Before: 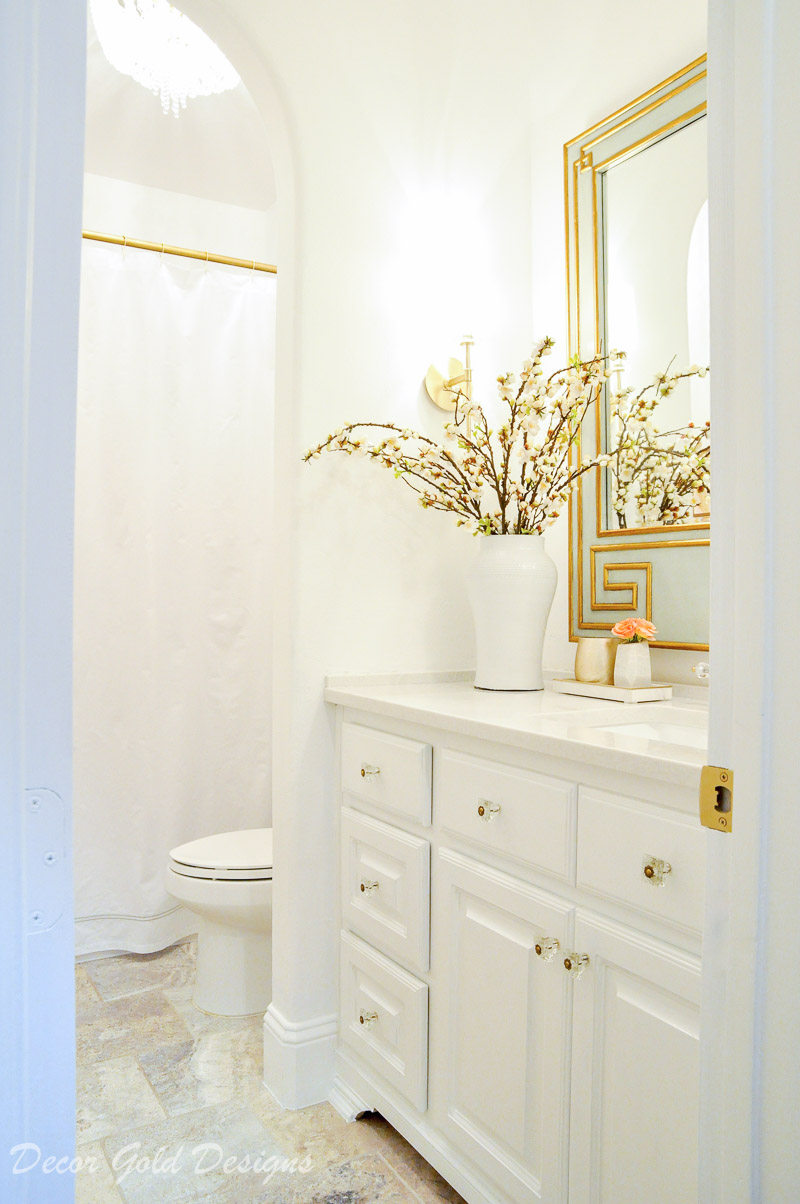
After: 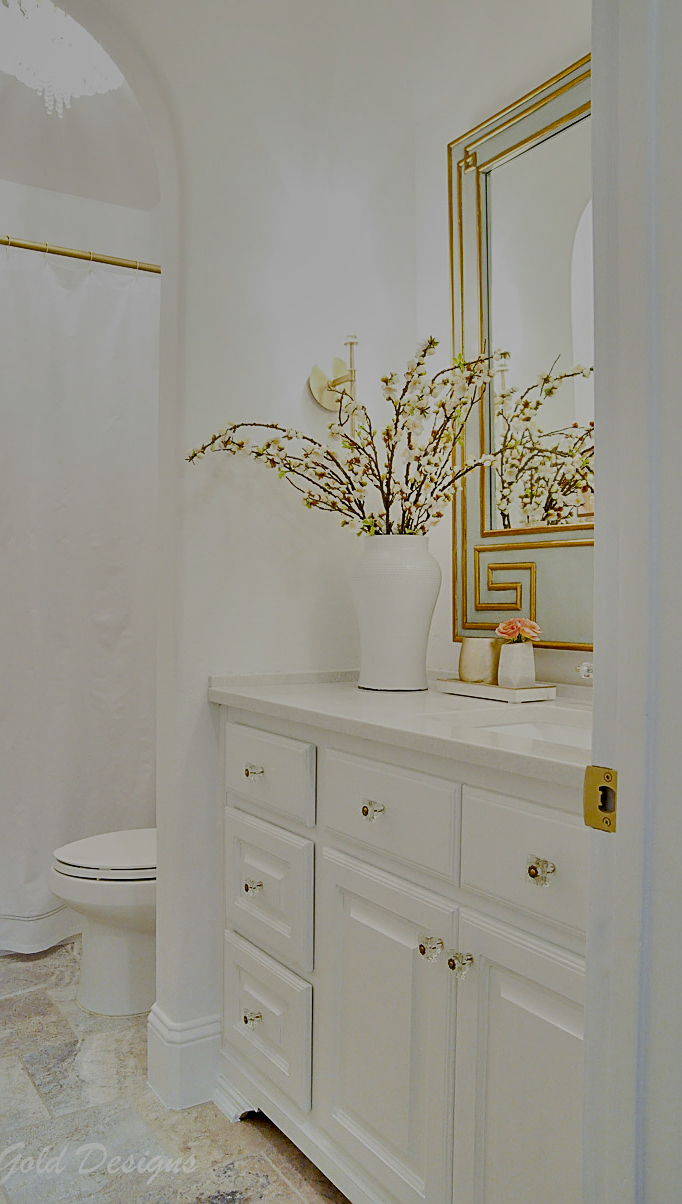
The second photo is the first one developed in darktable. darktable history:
crop and rotate: left 14.64%
shadows and highlights: white point adjustment 0.099, highlights -71.32, highlights color adjustment 31.3%, soften with gaussian
sharpen: amount 0.589
filmic rgb: black relative exposure -7.08 EV, white relative exposure 5.38 EV, hardness 3.03
